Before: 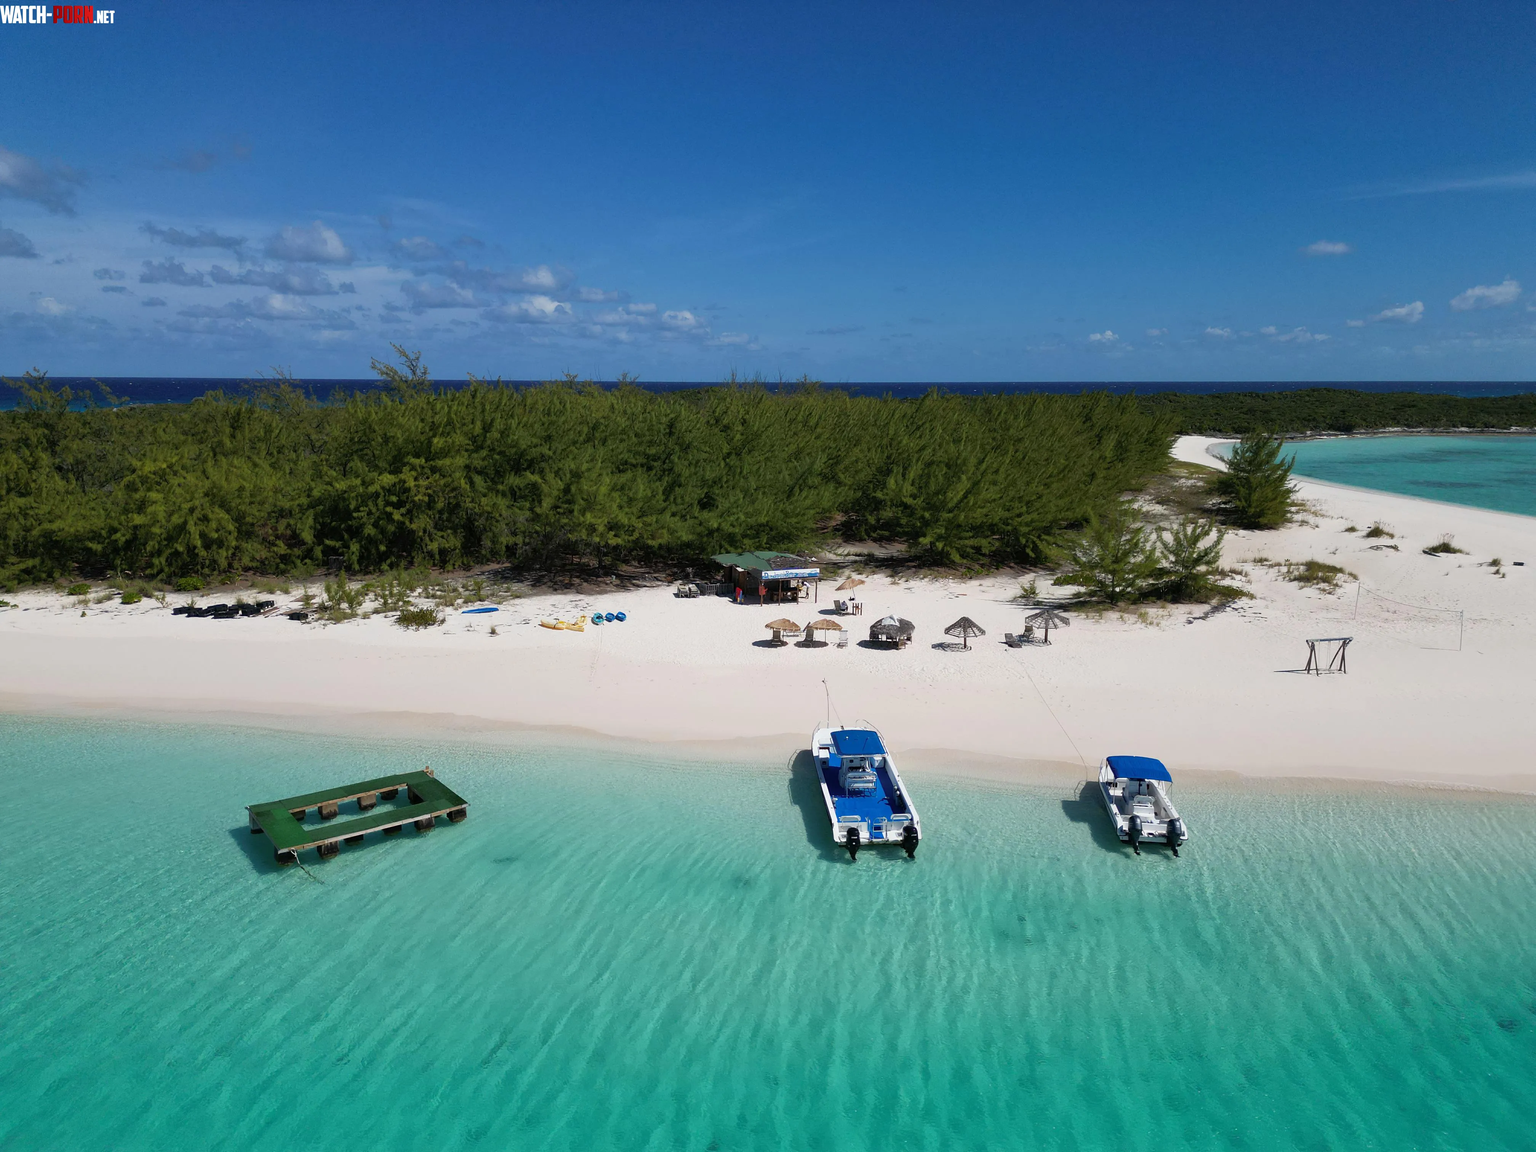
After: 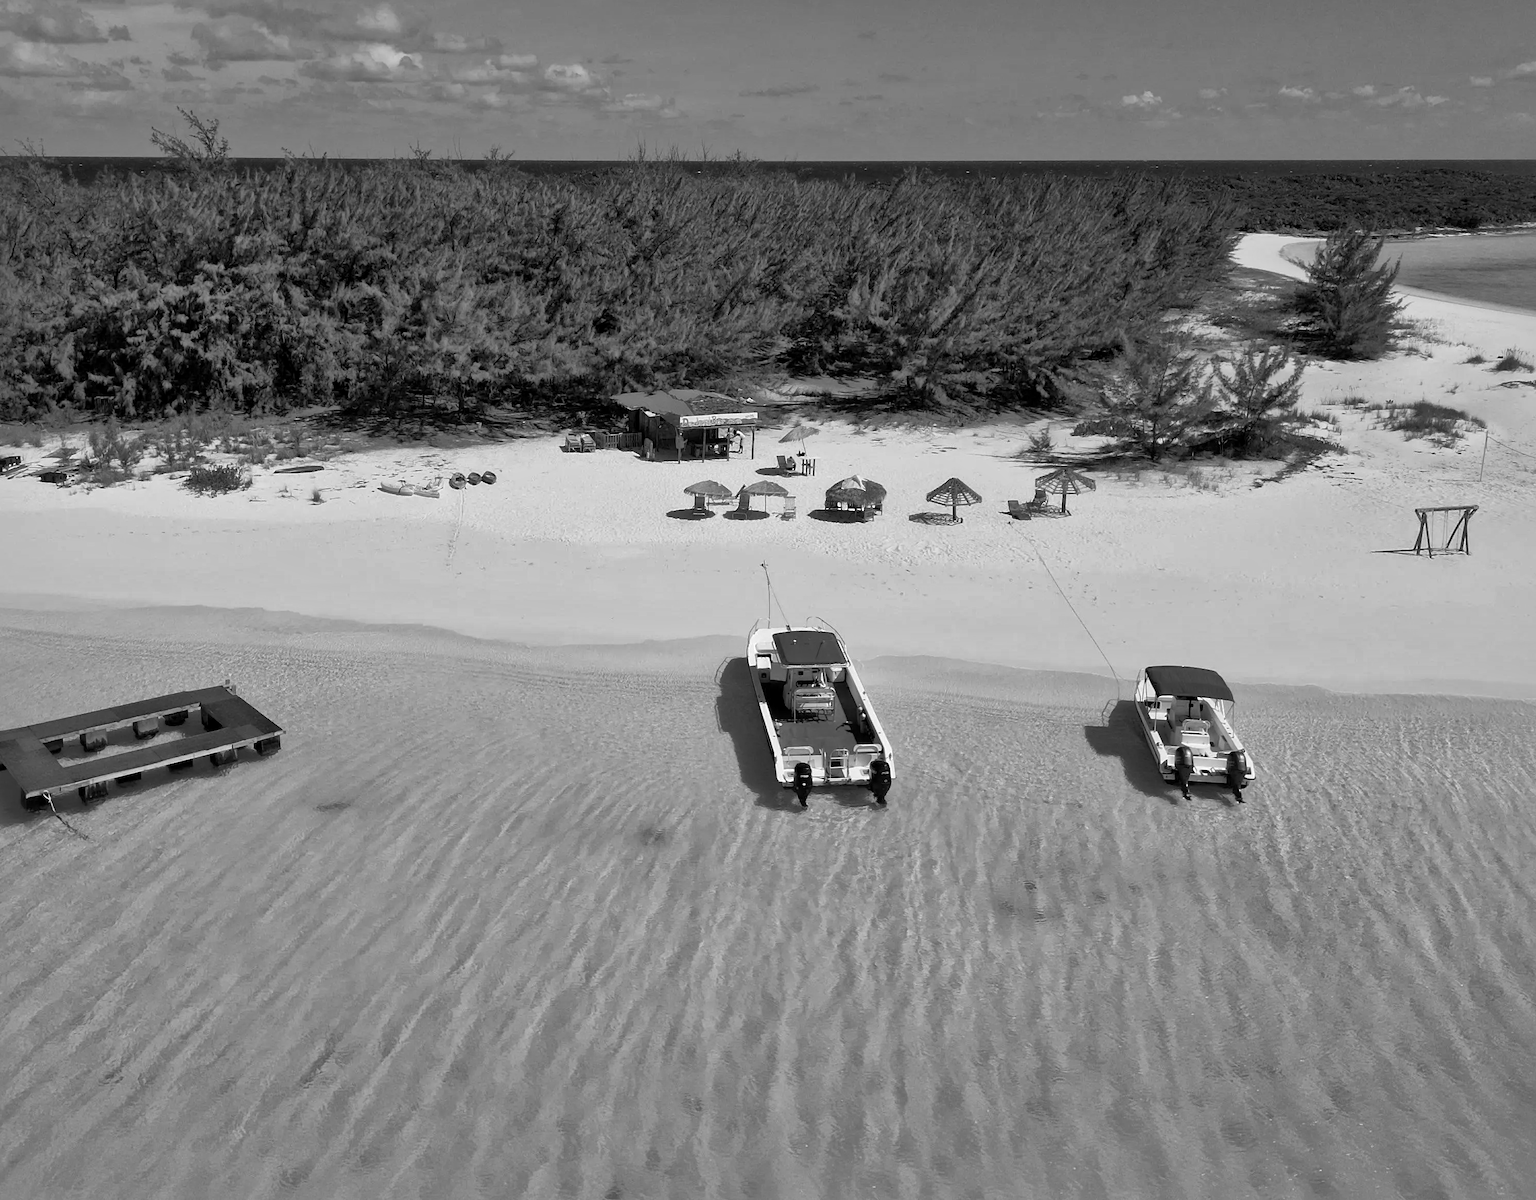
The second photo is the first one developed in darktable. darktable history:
color balance rgb: perceptual saturation grading › global saturation 20%, perceptual saturation grading › highlights -25%, perceptual saturation grading › shadows 25%
local contrast: mode bilateral grid, contrast 20, coarseness 50, detail 144%, midtone range 0.2
crop: left 16.871%, top 22.857%, right 9.116%
monochrome: on, module defaults
sharpen: radius 5.325, amount 0.312, threshold 26.433
color balance: output saturation 98.5%
shadows and highlights: on, module defaults
tone equalizer: on, module defaults
